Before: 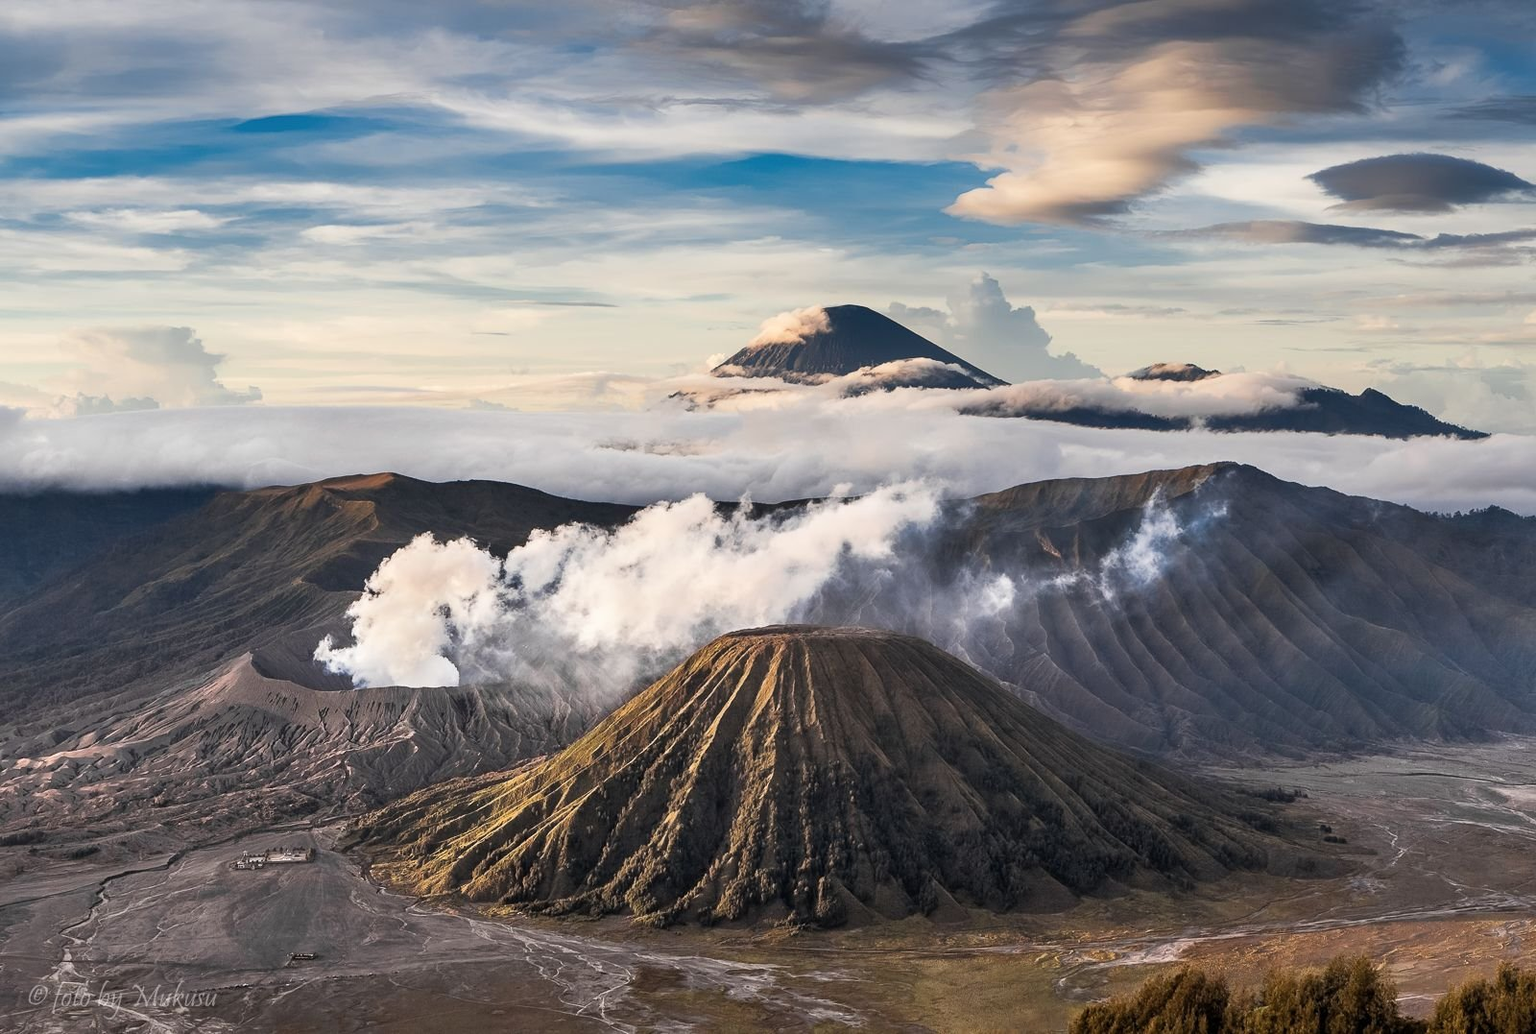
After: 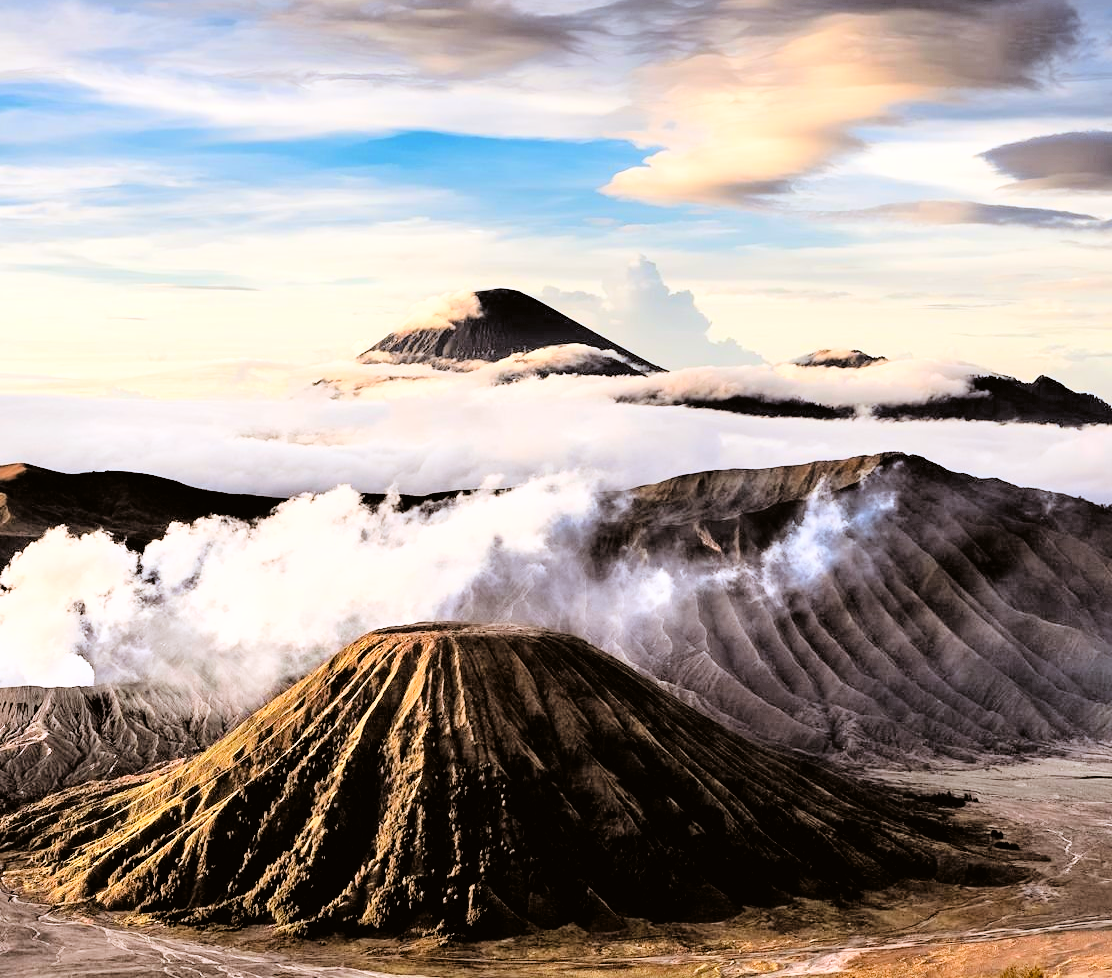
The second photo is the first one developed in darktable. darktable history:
crop and rotate: left 24.034%, top 2.838%, right 6.406%, bottom 6.299%
tone curve: curves: ch0 [(0, 0.01) (0.052, 0.045) (0.136, 0.133) (0.29, 0.332) (0.453, 0.531) (0.676, 0.751) (0.89, 0.919) (1, 1)]; ch1 [(0, 0) (0.094, 0.081) (0.285, 0.299) (0.385, 0.403) (0.447, 0.429) (0.495, 0.496) (0.544, 0.552) (0.589, 0.612) (0.722, 0.728) (1, 1)]; ch2 [(0, 0) (0.257, 0.217) (0.43, 0.421) (0.498, 0.507) (0.531, 0.544) (0.56, 0.579) (0.625, 0.642) (1, 1)], color space Lab, independent channels, preserve colors none
filmic rgb: middle gray luminance 13.55%, black relative exposure -1.97 EV, white relative exposure 3.1 EV, threshold 6 EV, target black luminance 0%, hardness 1.79, latitude 59.23%, contrast 1.728, highlights saturation mix 5%, shadows ↔ highlights balance -37.52%, add noise in highlights 0, color science v3 (2019), use custom middle-gray values true, iterations of high-quality reconstruction 0, contrast in highlights soft, enable highlight reconstruction true
exposure: exposure -0.01 EV, compensate highlight preservation false
color balance: lift [1, 1.011, 0.999, 0.989], gamma [1.109, 1.045, 1.039, 0.955], gain [0.917, 0.936, 0.952, 1.064], contrast 2.32%, contrast fulcrum 19%, output saturation 101%
